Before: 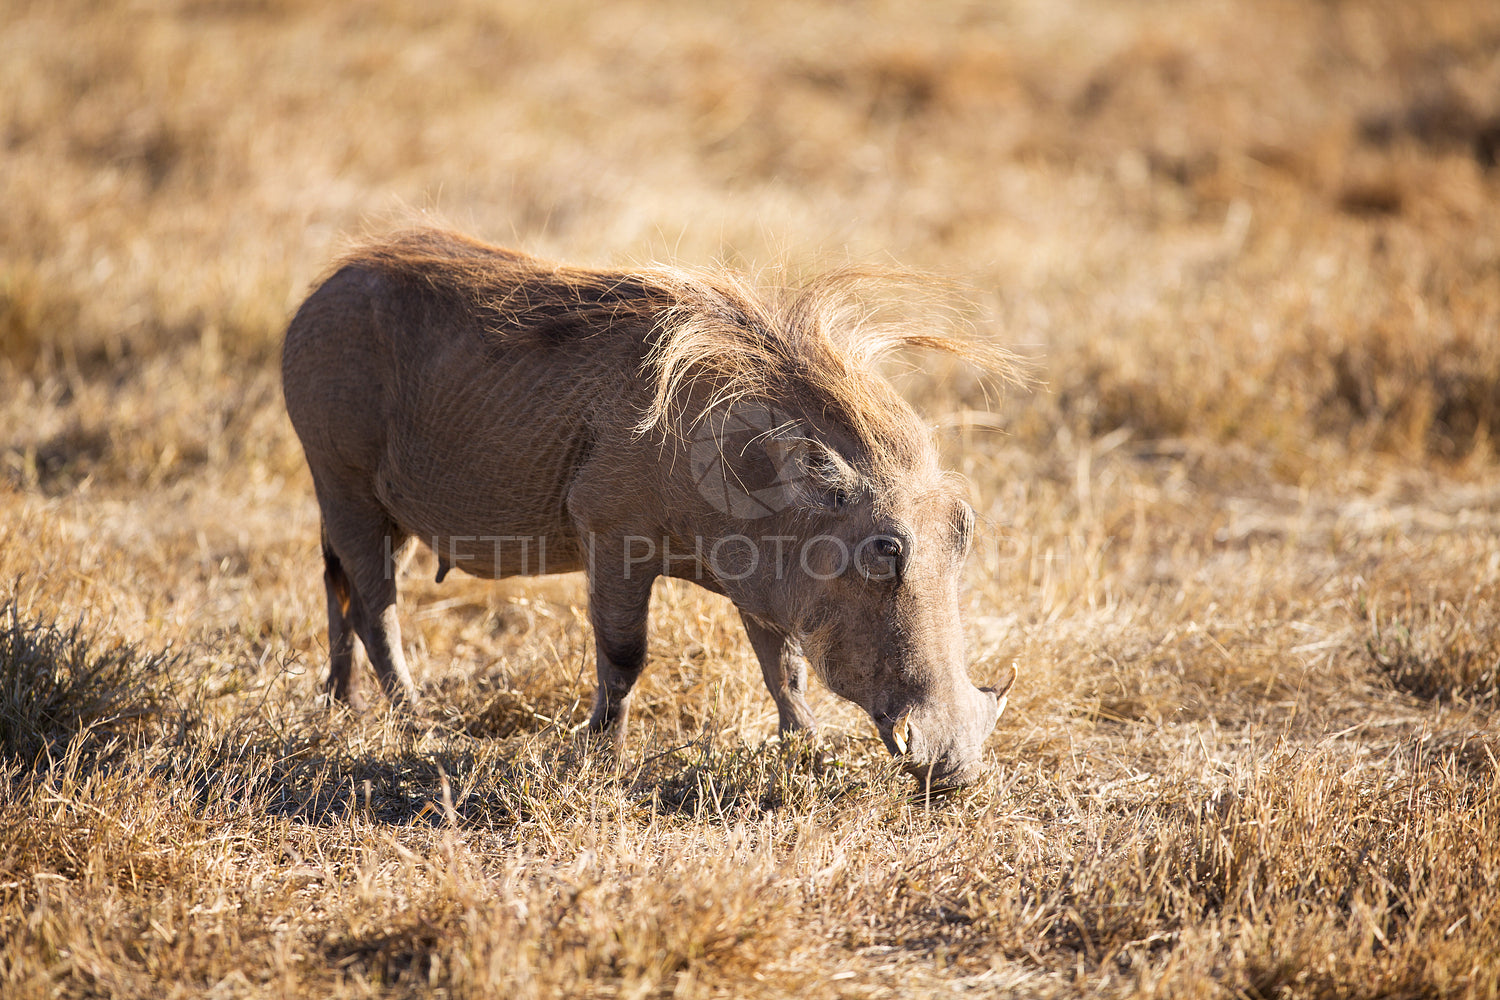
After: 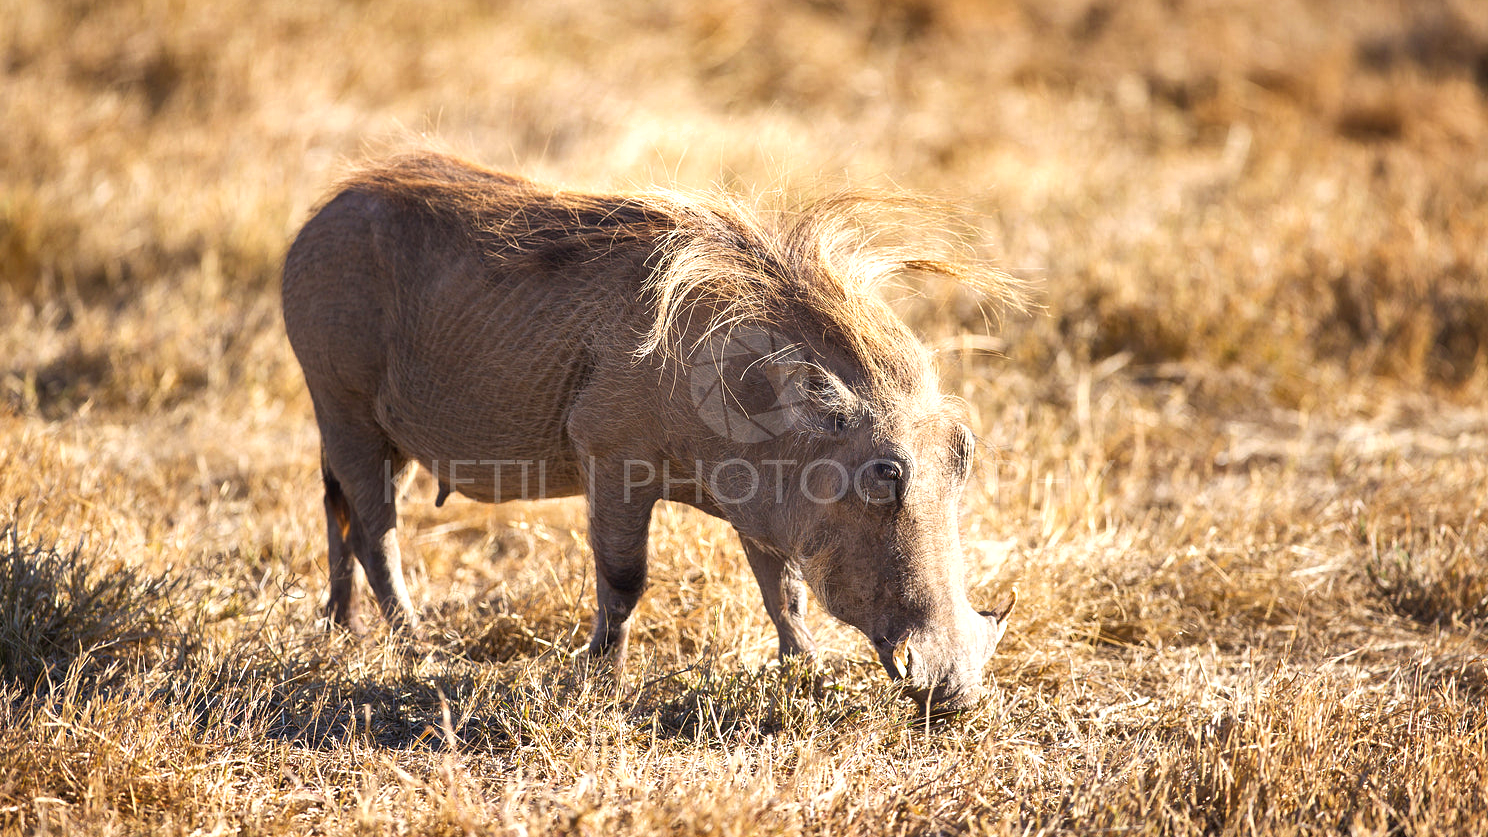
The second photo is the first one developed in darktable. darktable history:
exposure: black level correction 0, exposure 0.5 EV, compensate exposure bias true, compensate highlight preservation false
crop: top 7.625%, bottom 8.027%
contrast brightness saturation: contrast -0.02, brightness -0.01, saturation 0.03
shadows and highlights: shadows 43.71, white point adjustment -1.46, soften with gaussian
